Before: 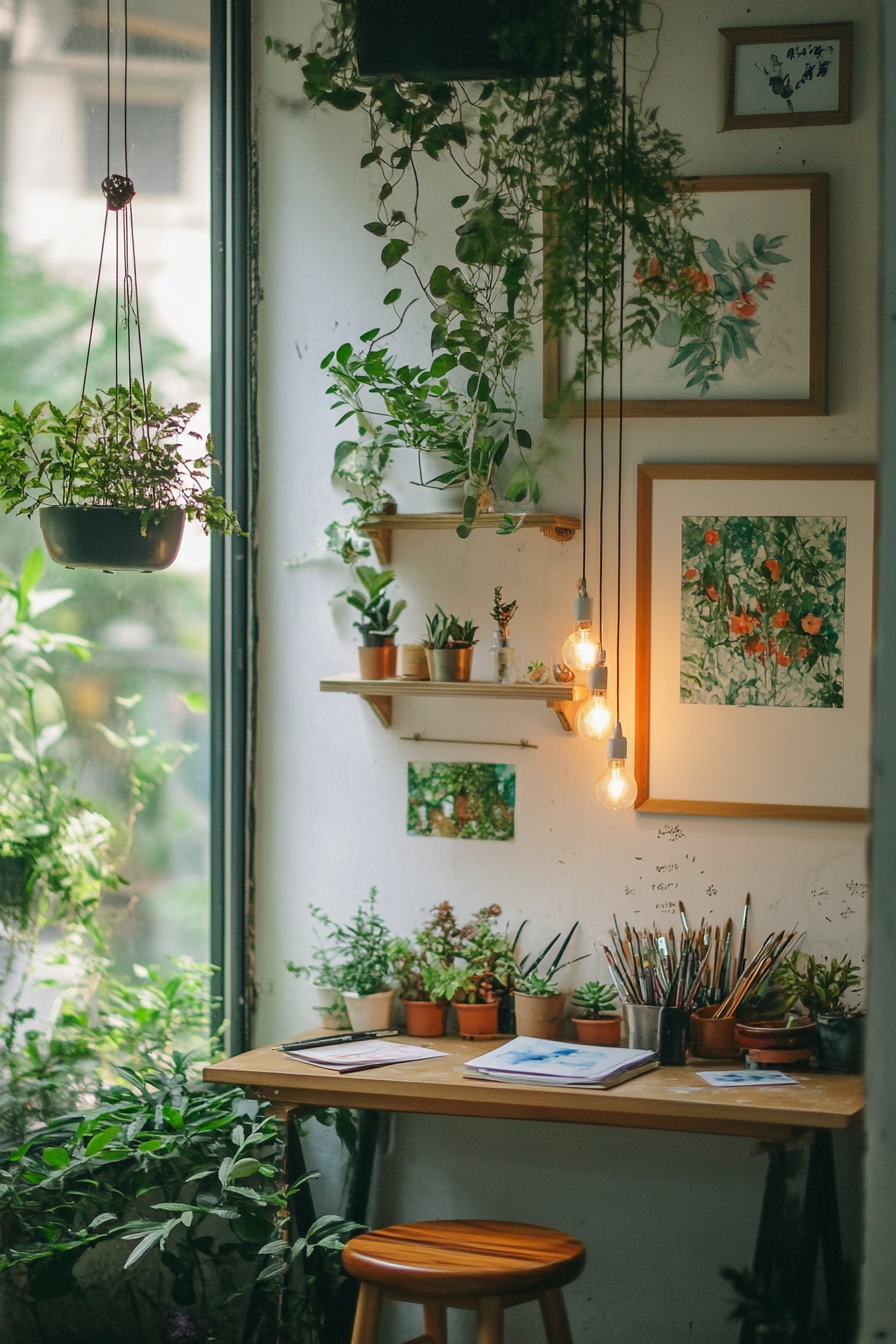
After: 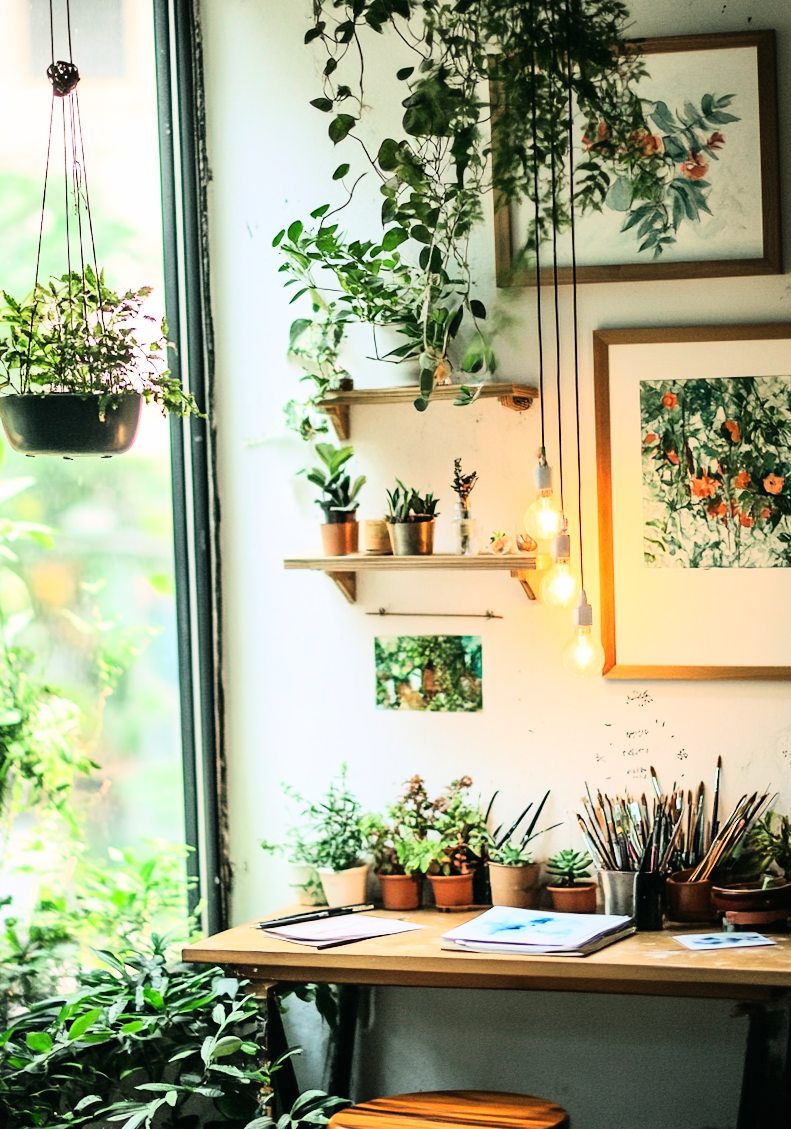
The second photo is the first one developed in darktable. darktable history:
crop: left 3.305%, top 6.436%, right 6.389%, bottom 3.258%
rgb curve: curves: ch0 [(0, 0) (0.21, 0.15) (0.24, 0.21) (0.5, 0.75) (0.75, 0.96) (0.89, 0.99) (1, 1)]; ch1 [(0, 0.02) (0.21, 0.13) (0.25, 0.2) (0.5, 0.67) (0.75, 0.9) (0.89, 0.97) (1, 1)]; ch2 [(0, 0.02) (0.21, 0.13) (0.25, 0.2) (0.5, 0.67) (0.75, 0.9) (0.89, 0.97) (1, 1)], compensate middle gray true
rotate and perspective: rotation -2.12°, lens shift (vertical) 0.009, lens shift (horizontal) -0.008, automatic cropping original format, crop left 0.036, crop right 0.964, crop top 0.05, crop bottom 0.959
